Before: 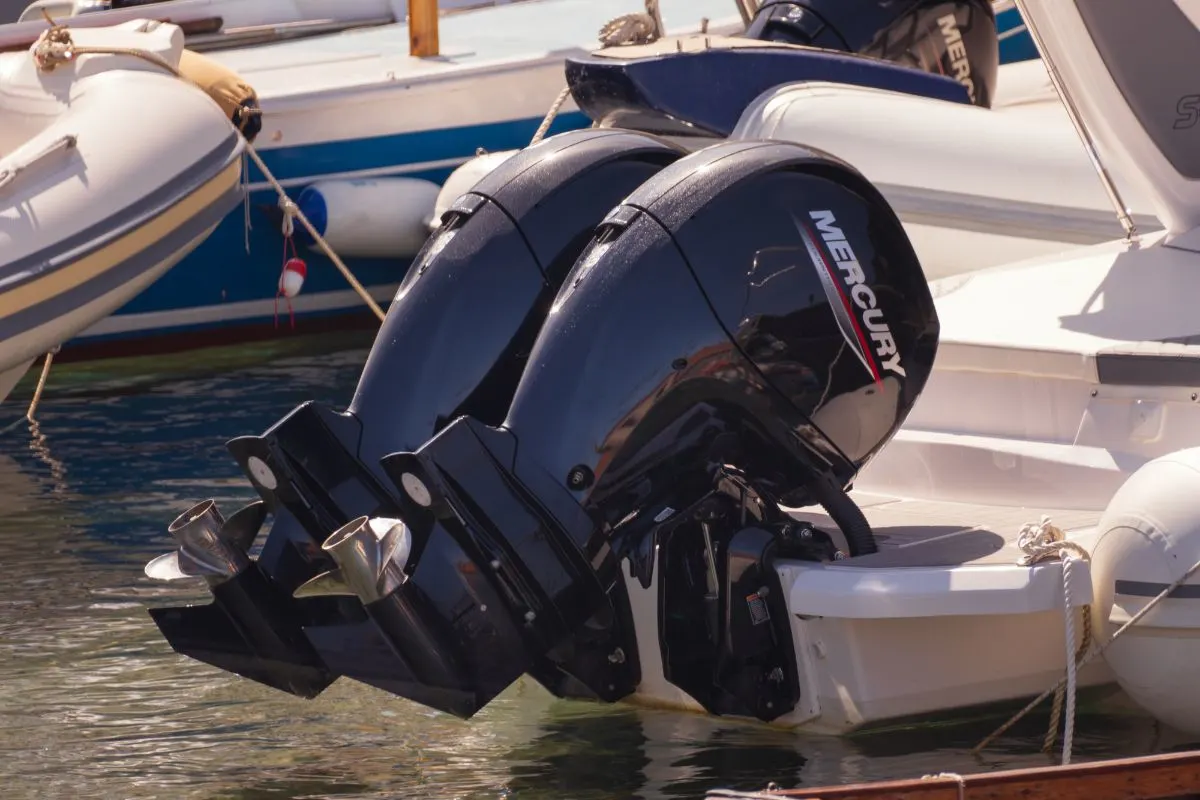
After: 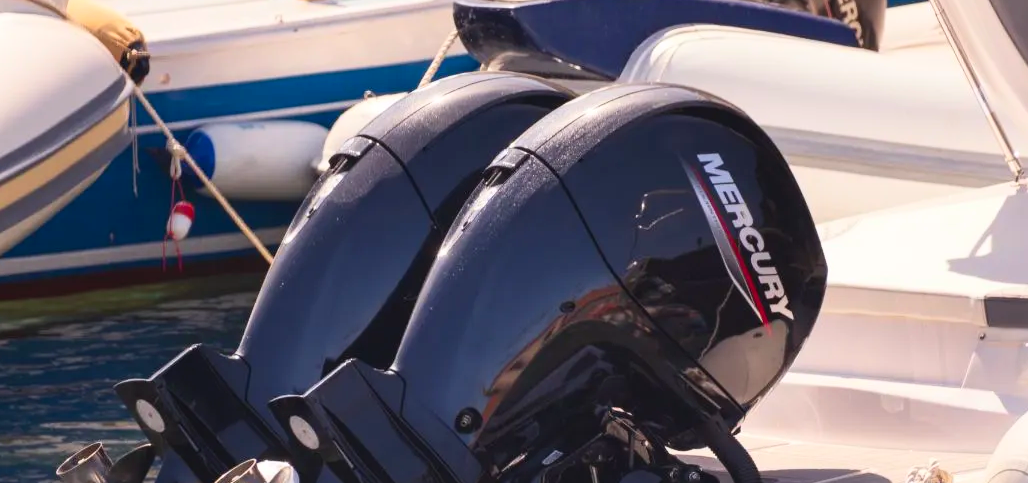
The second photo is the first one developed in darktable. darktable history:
crop and rotate: left 9.345%, top 7.22%, right 4.982%, bottom 32.331%
contrast brightness saturation: contrast 0.2, brightness 0.16, saturation 0.22
